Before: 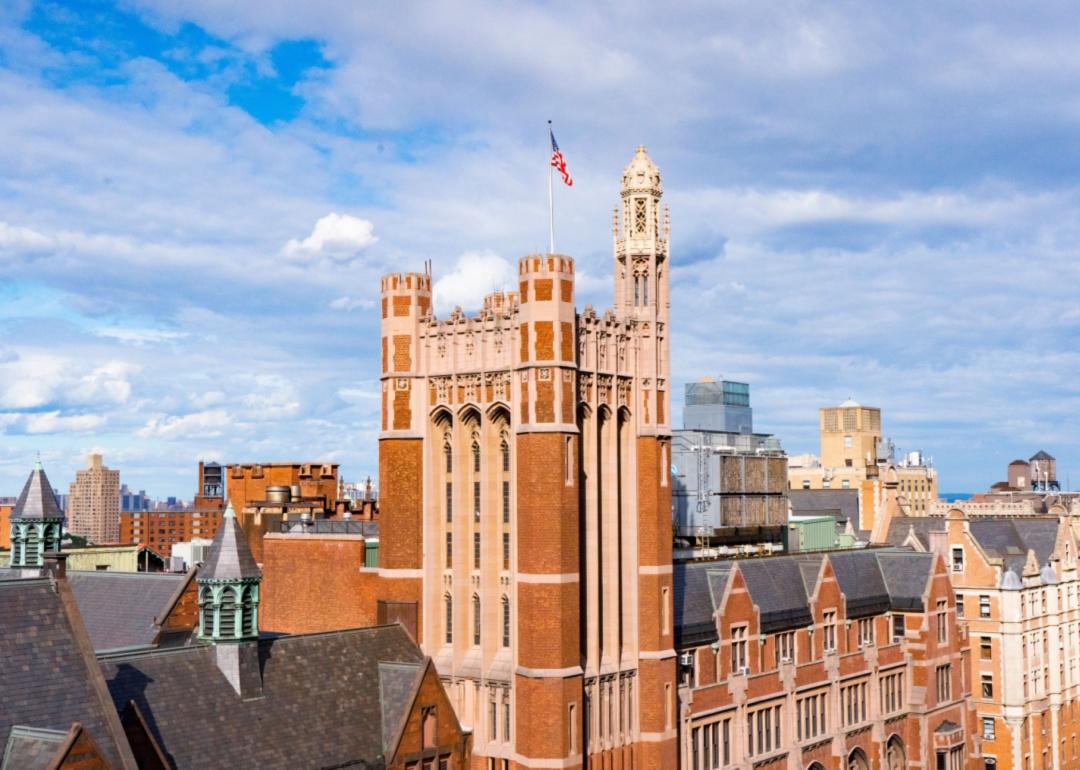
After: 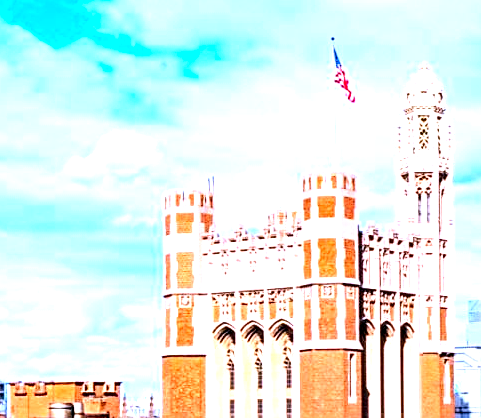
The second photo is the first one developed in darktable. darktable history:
exposure: black level correction 0, exposure 1.175 EV, compensate highlight preservation false
sharpen: radius 1.947
local contrast: highlights 80%, shadows 58%, detail 174%, midtone range 0.604
crop: left 20.174%, top 10.892%, right 35.234%, bottom 34.737%
tone equalizer: -8 EV -0.417 EV, -7 EV -0.428 EV, -6 EV -0.312 EV, -5 EV -0.247 EV, -3 EV 0.189 EV, -2 EV 0.341 EV, -1 EV 0.402 EV, +0 EV 0.416 EV, luminance estimator HSV value / RGB max
contrast brightness saturation: contrast 0.205, brightness 0.163, saturation 0.228
color calibration: illuminant as shot in camera, x 0.379, y 0.396, temperature 4137.73 K
